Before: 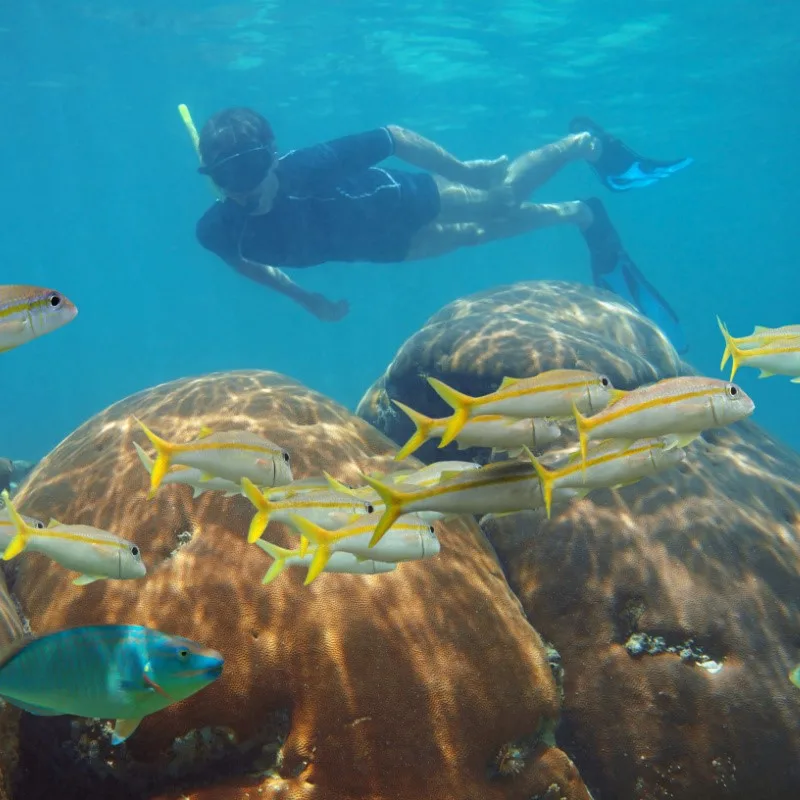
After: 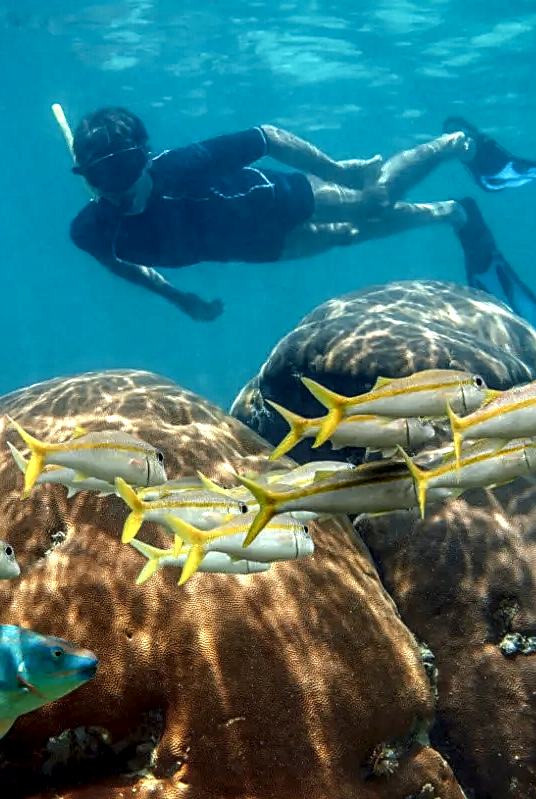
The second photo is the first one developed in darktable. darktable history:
contrast brightness saturation: brightness -0.087
crop and rotate: left 15.786%, right 17.201%
sharpen: on, module defaults
local contrast: highlights 22%, detail 195%
